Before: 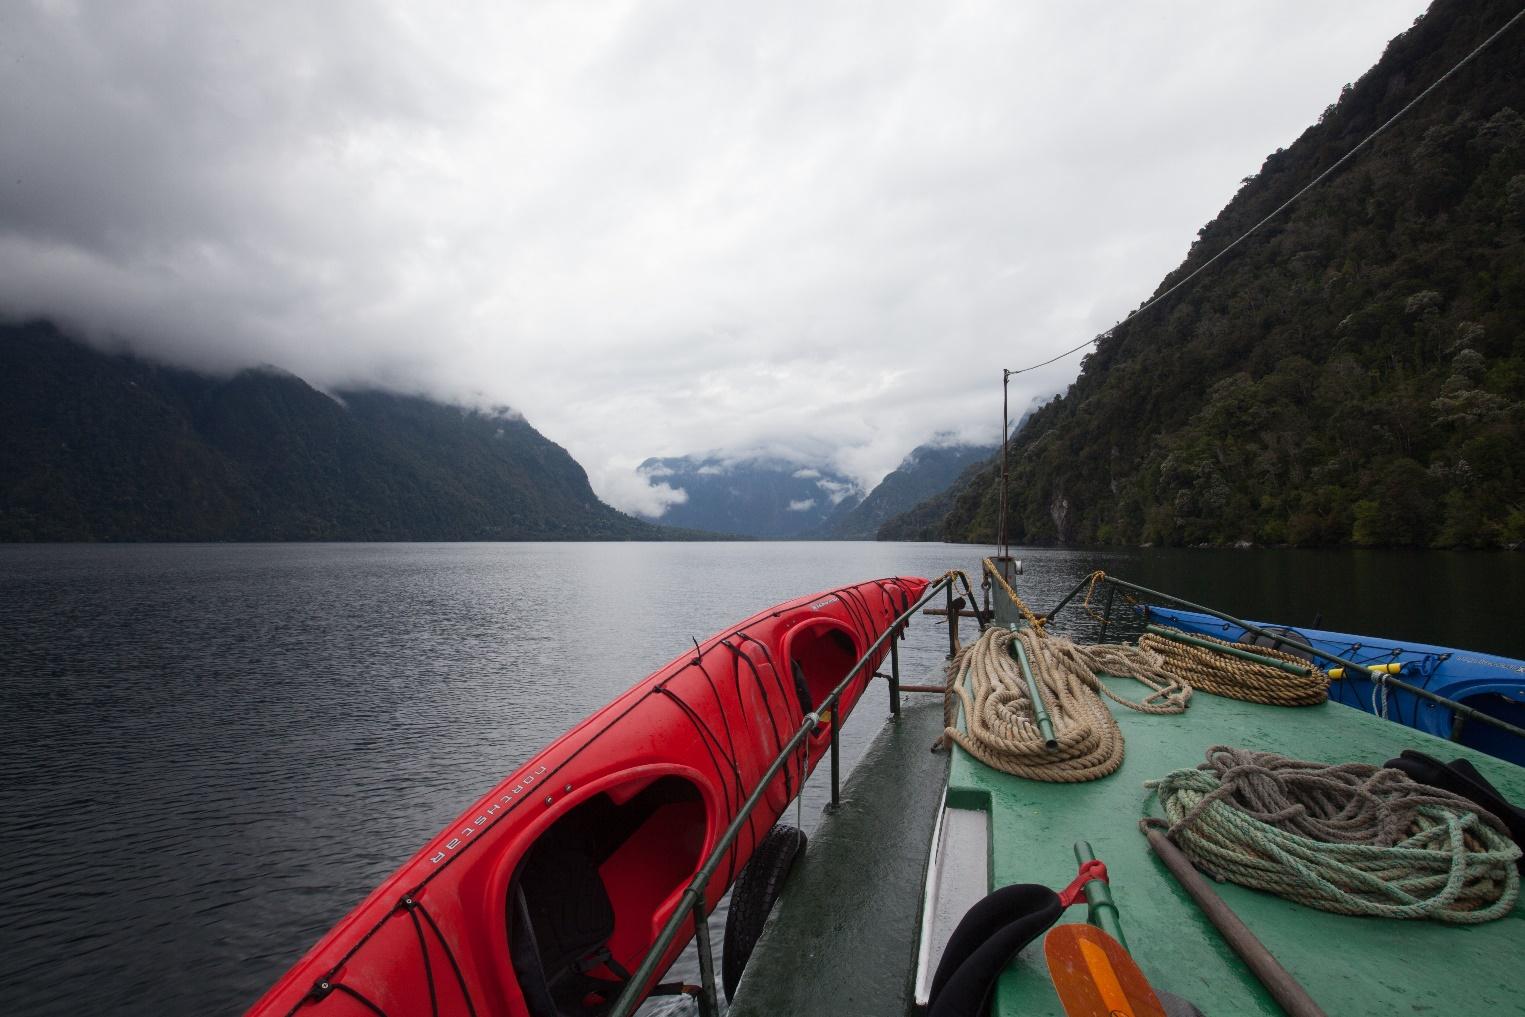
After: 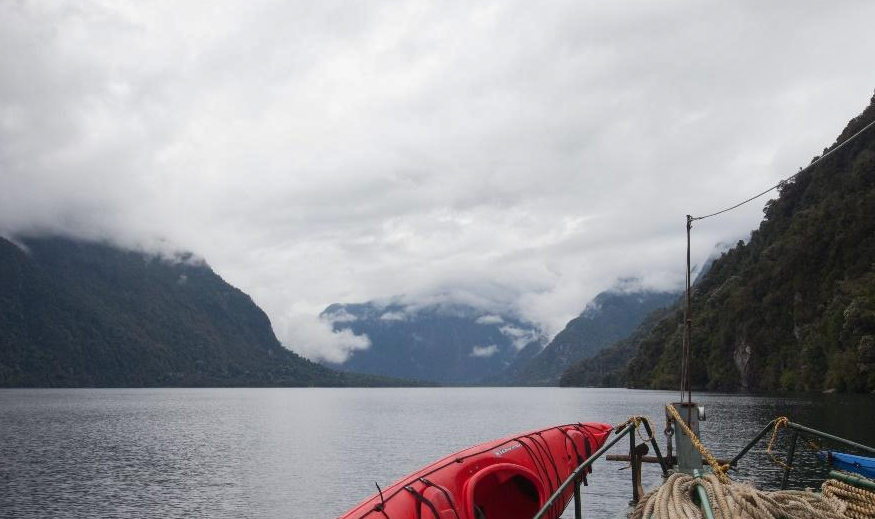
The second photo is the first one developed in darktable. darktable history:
crop: left 20.818%, top 15.18%, right 21.793%, bottom 33.71%
shadows and highlights: shadows 5.98, soften with gaussian
